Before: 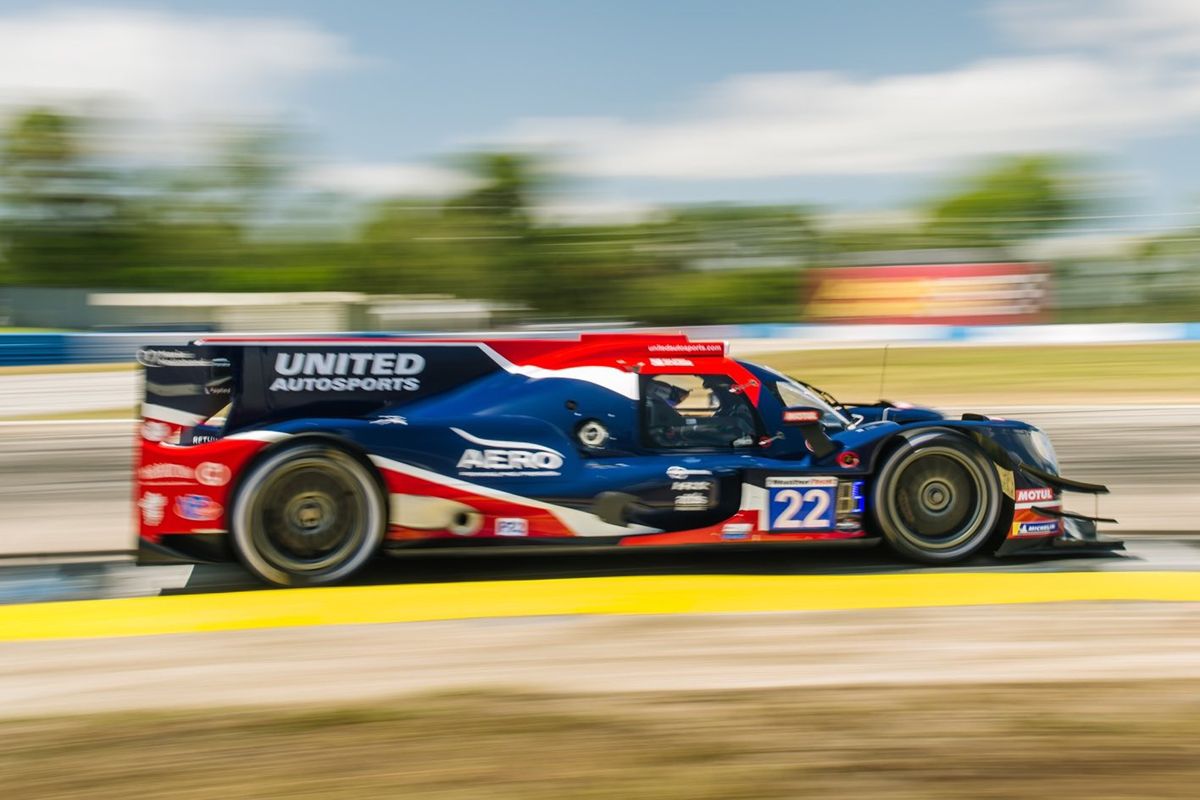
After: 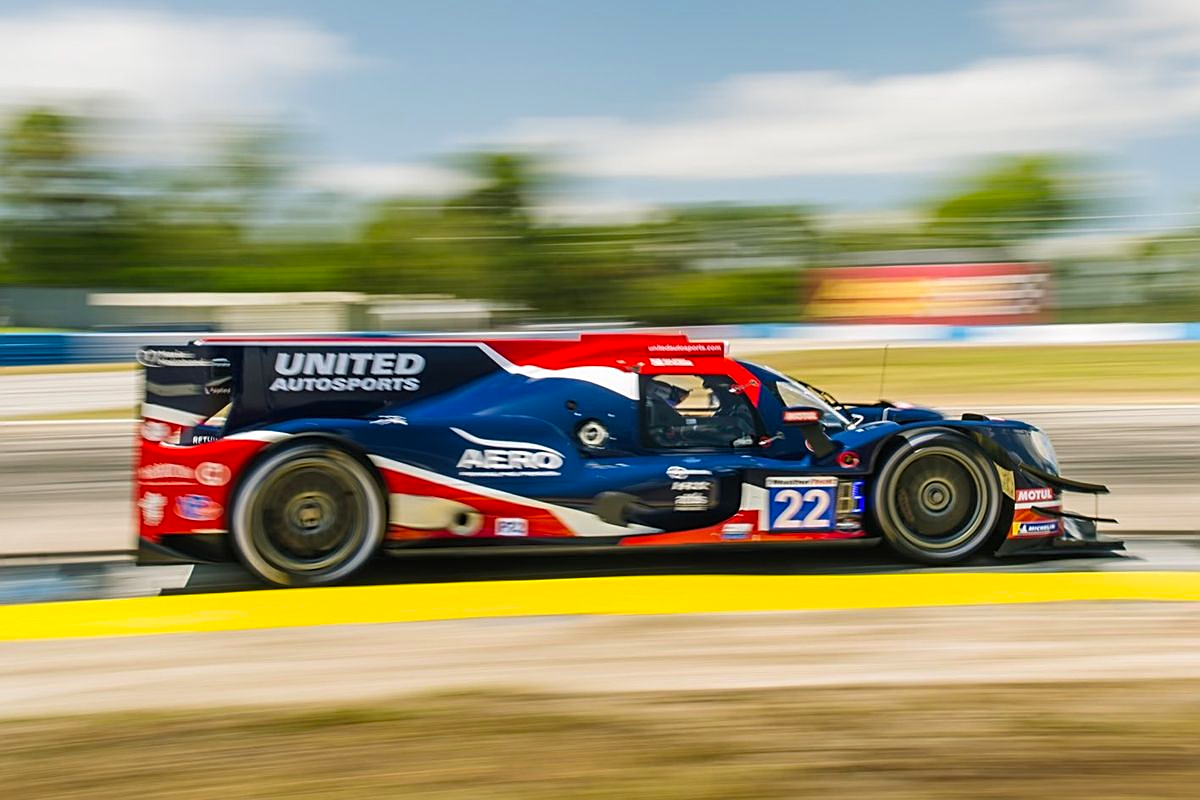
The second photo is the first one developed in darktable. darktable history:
sharpen: on, module defaults
color balance: output saturation 110%
